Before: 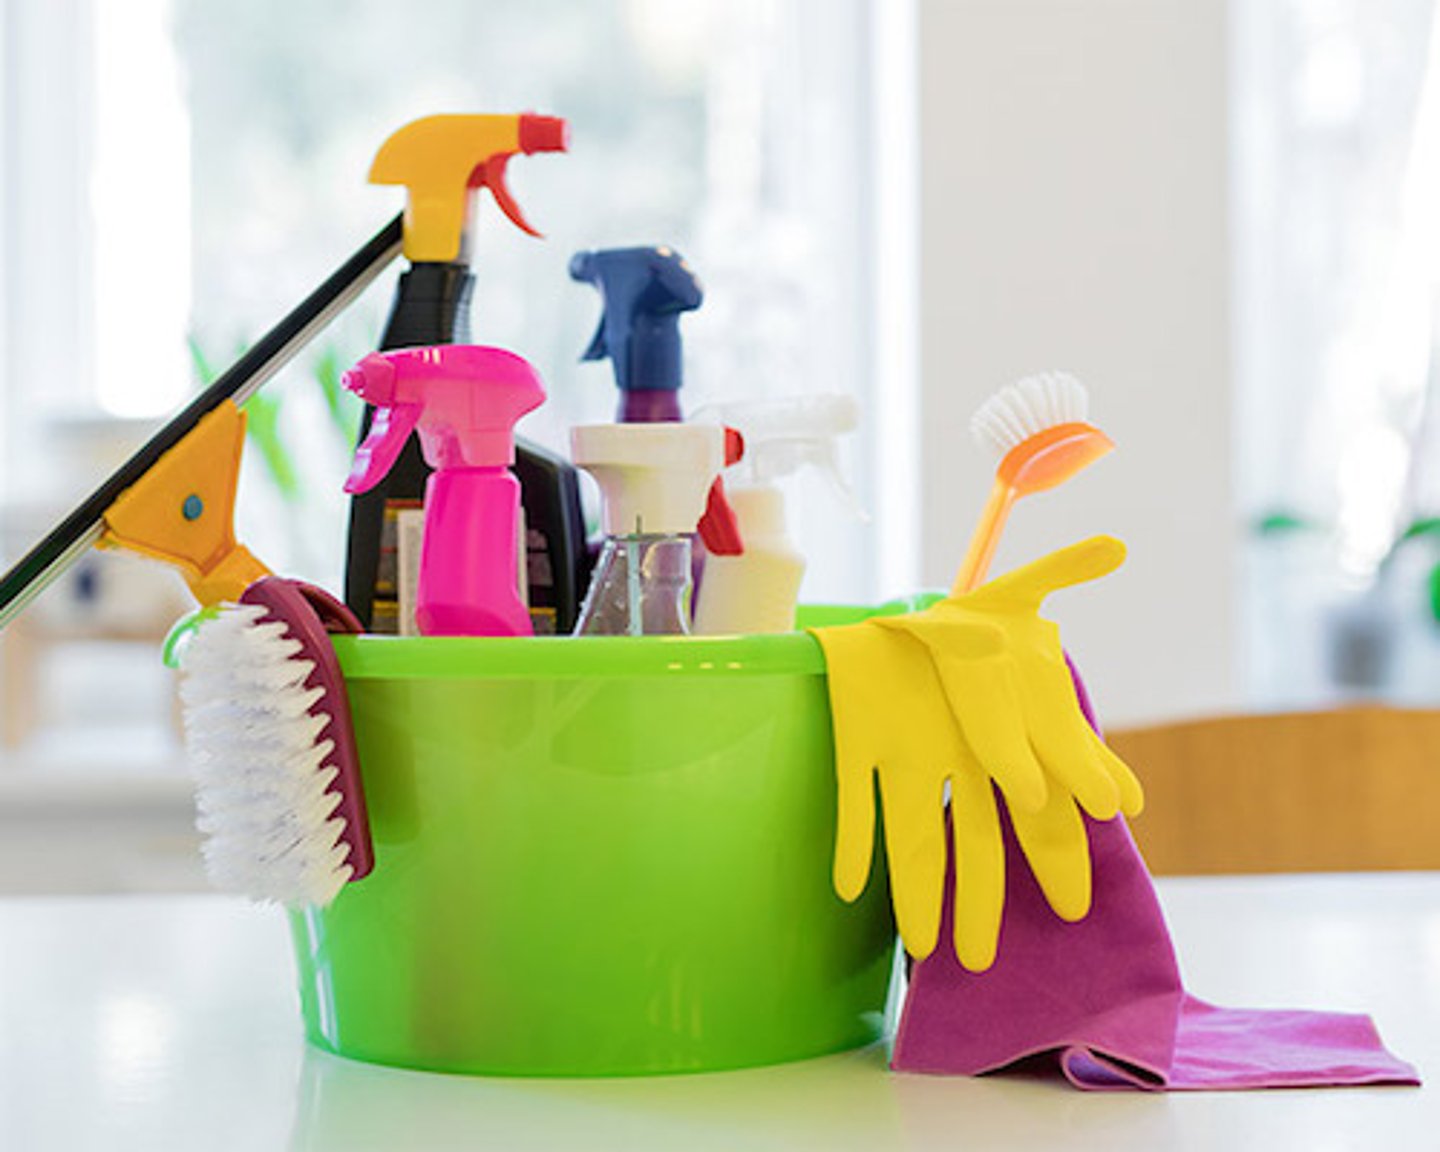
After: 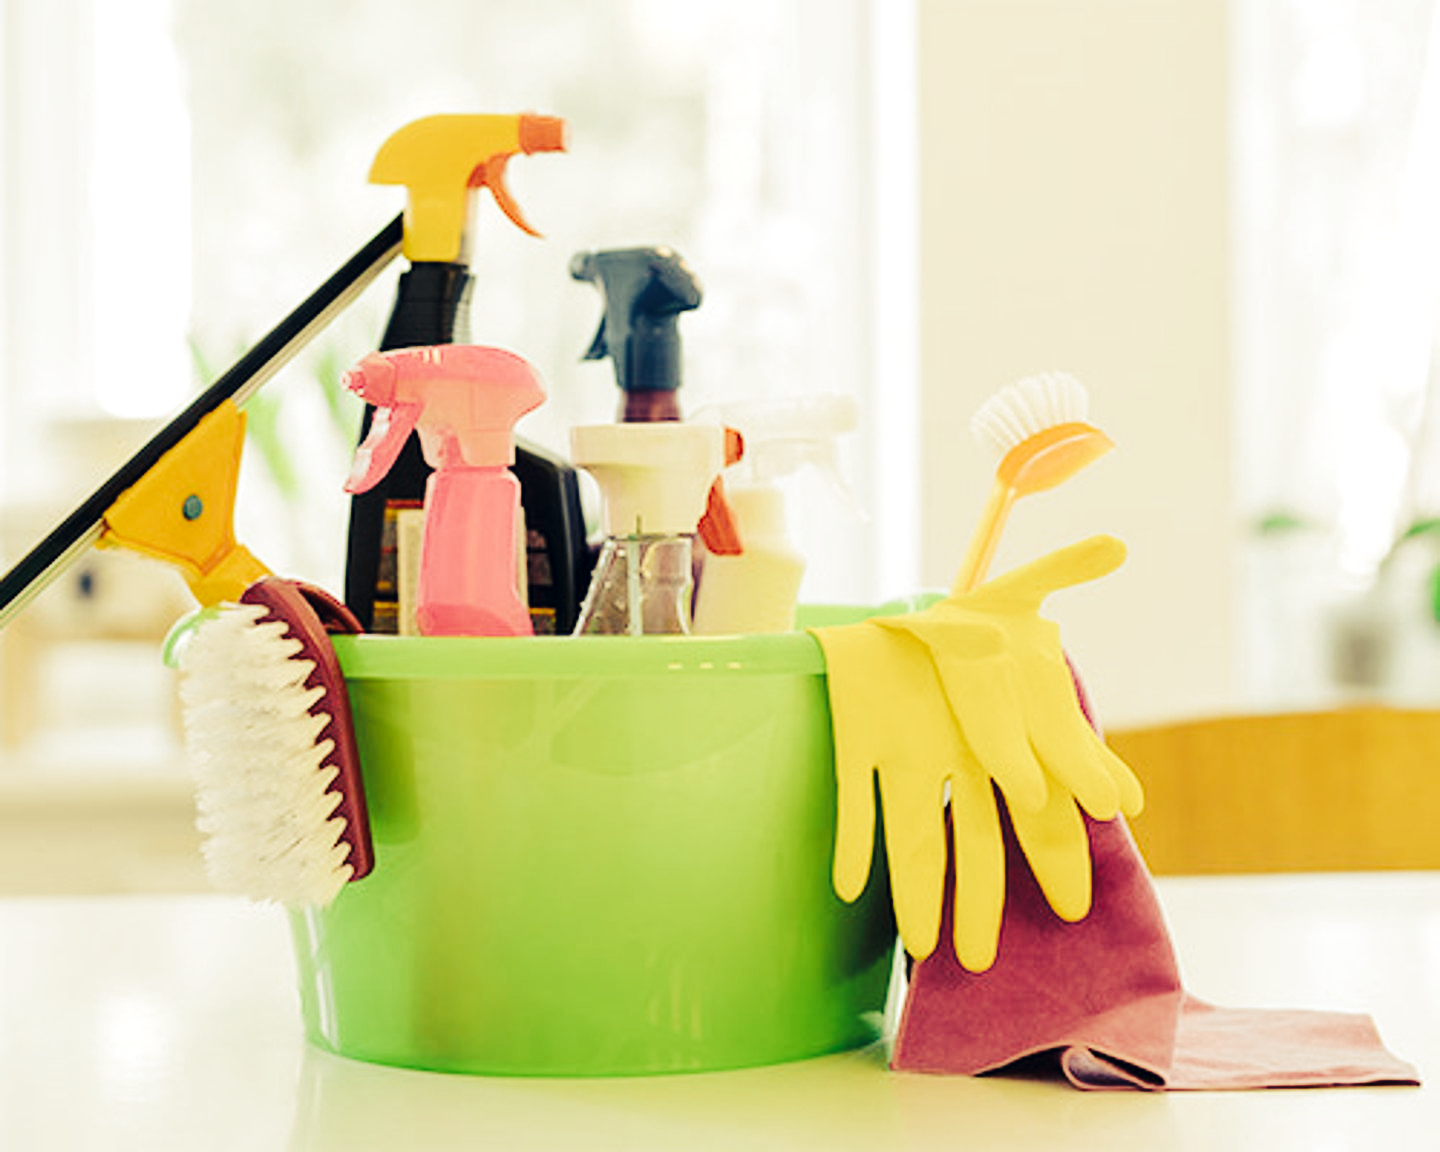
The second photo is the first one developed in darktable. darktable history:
tone curve: curves: ch0 [(0, 0) (0.003, 0.002) (0.011, 0.008) (0.025, 0.017) (0.044, 0.027) (0.069, 0.037) (0.1, 0.052) (0.136, 0.074) (0.177, 0.11) (0.224, 0.155) (0.277, 0.237) (0.335, 0.34) (0.399, 0.467) (0.468, 0.584) (0.543, 0.683) (0.623, 0.762) (0.709, 0.827) (0.801, 0.888) (0.898, 0.947) (1, 1)], preserve colors none
color look up table: target L [99.21, 91.11, 88.59, 77.14, 75.46, 71.64, 72.1, 64.2, 54.37, 53.5, 36.56, 34.55, 33.24, 200.5, 101.83, 77.49, 78.49, 77.27, 58.63, 65.53, 56.27, 55.55, 41.56, 30.33, 32.56, 16.62, 2.732, 90.23, 76.61, 68.96, 84.46, 66.18, 78.43, 68.63, 55.98, 60.55, 65.36, 47.24, 65.89, 31.46, 25.01, 28.77, 20.66, 89.85, 87.7, 66.13, 59.21, 47.45, 10.76], target a [-11.57, -18.68, -27.37, -33.86, -39.33, -8.29, -7.544, -41.82, -27.21, -26.32, -18.19, -21.08, -4.632, 0, 0, 9.722, 9.567, 17.98, 5.867, 36.17, 20.94, 43.54, 42.56, 14.81, 32.44, 14.45, 6.135, 6.282, -1.39, 28.22, 16.21, 5.833, 10.48, -0.643, 45.29, 12.63, 7.002, -7.045, 17.87, -5.17, 19.03, 14.92, 8.515, -28.44, -3.985, -29.68, -19.34, -5.861, -8.955], target b [35.11, 62.84, 38.62, 30.51, 53.12, 52.88, 37, 41.06, 33.15, 23.4, 7.009, 17.45, 16.77, 0, -0.001, 59.9, 45.75, 41.48, 23.52, 35.72, 38.96, 46.68, 14.72, 5.998, 16.18, 15.25, -4.553, 10.15, 29.81, 30.31, 10.39, 18.97, 18.16, -6.331, 20.71, 12.34, -19.59, -4.978, 3.925, -8.054, -4.366, -21.77, -19, 4.096, 2.611, 20.94, 5.818, 9.29, -8.267], num patches 49
